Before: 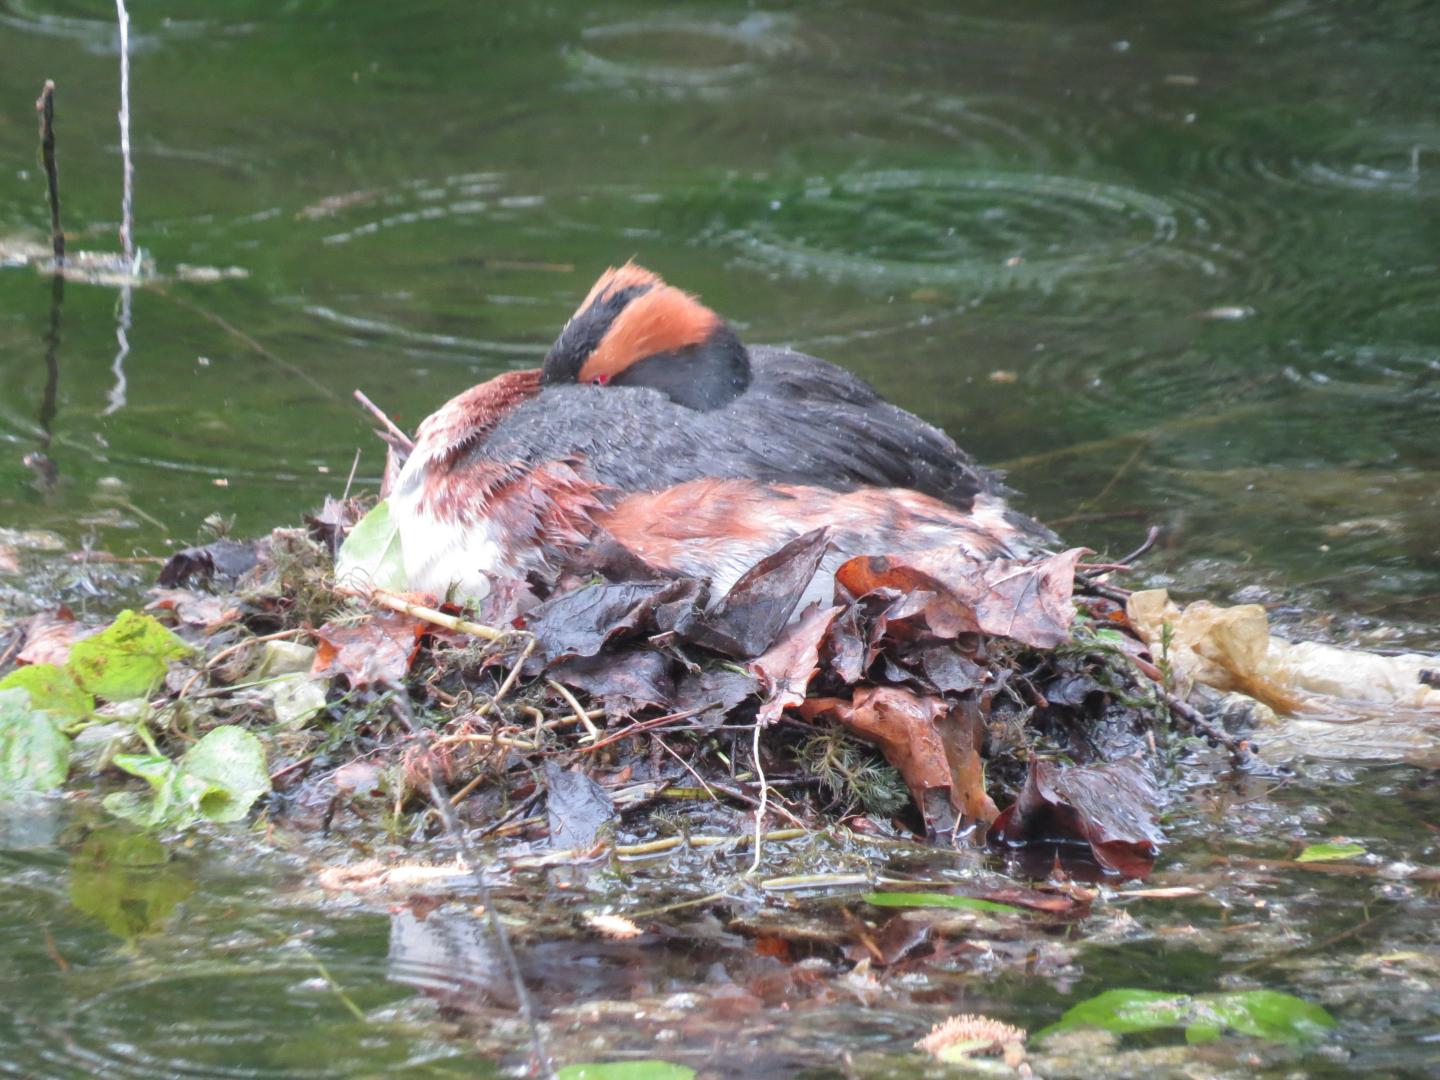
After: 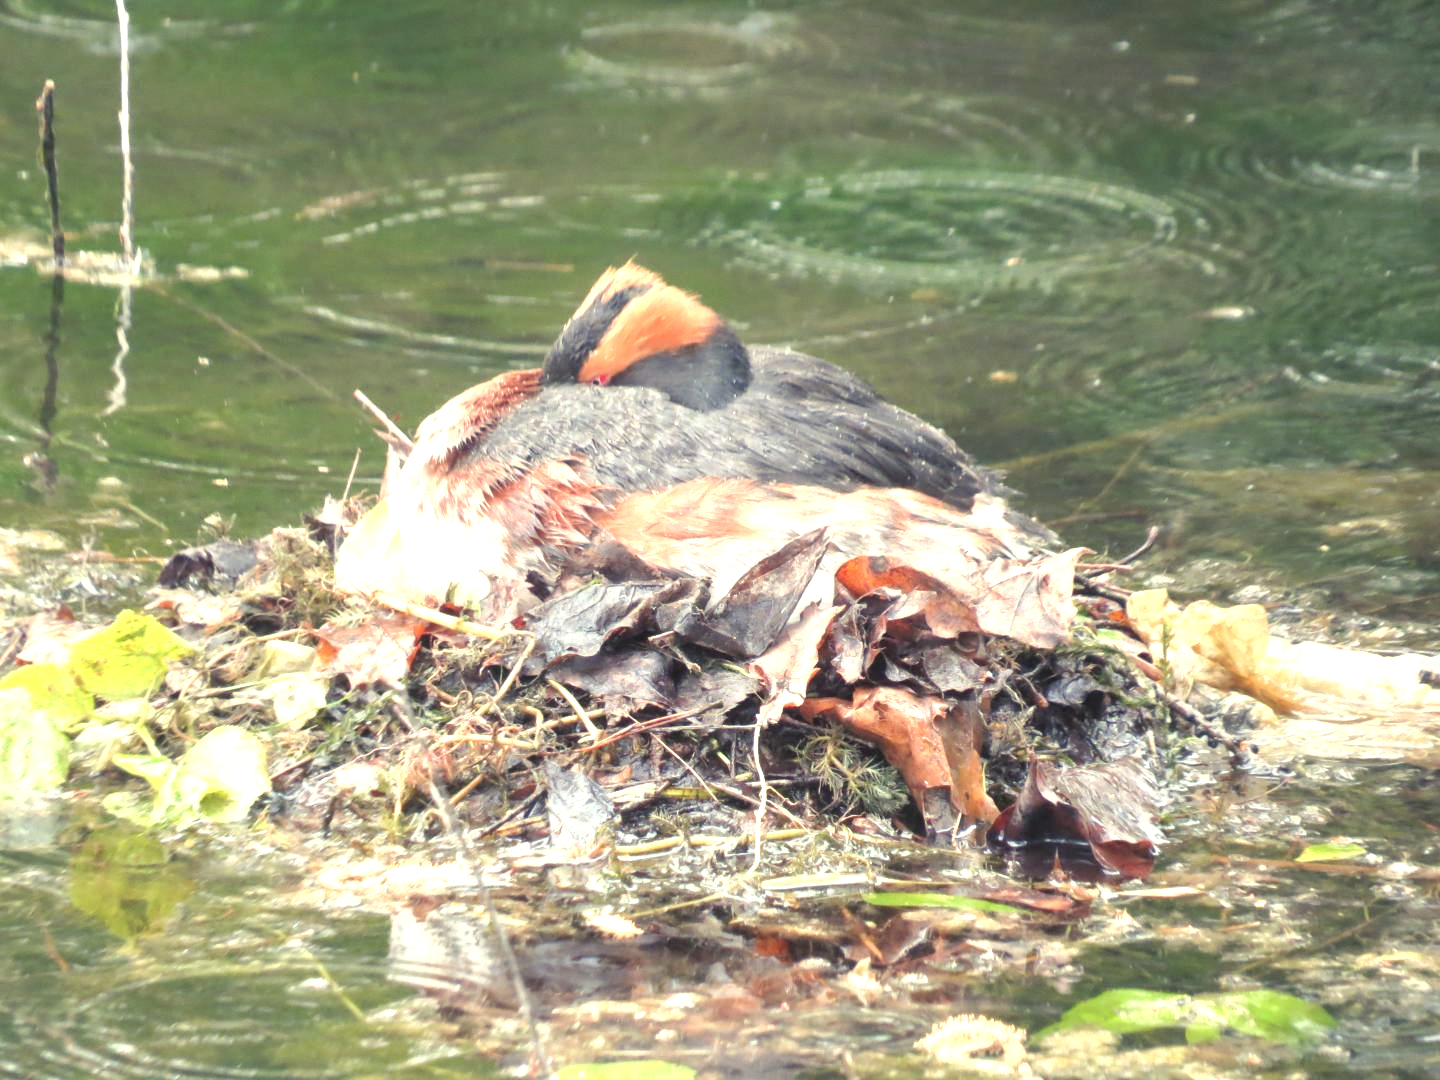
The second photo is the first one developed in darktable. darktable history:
exposure: black level correction 0, exposure 1 EV, compensate exposure bias true, compensate highlight preservation false
color balance rgb: shadows lift › chroma 2%, shadows lift › hue 263°, highlights gain › chroma 8%, highlights gain › hue 84°, linear chroma grading › global chroma -15%, saturation formula JzAzBz (2021)
